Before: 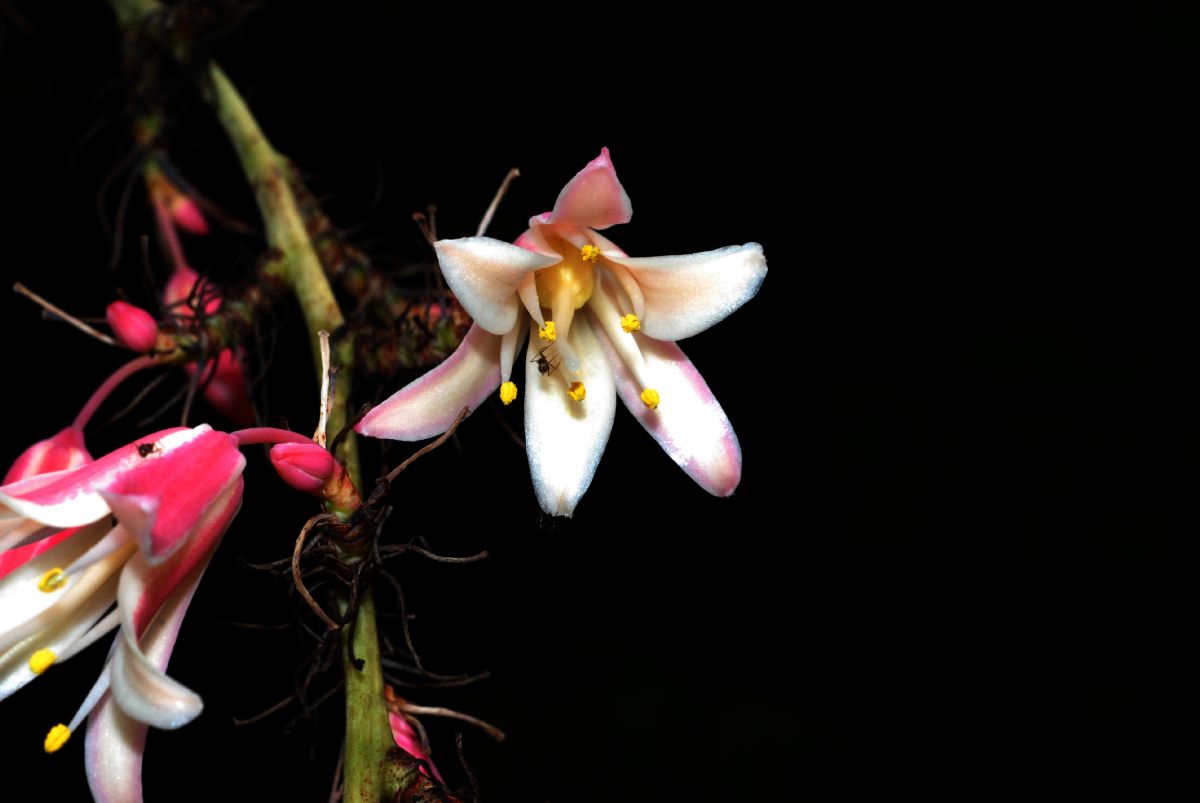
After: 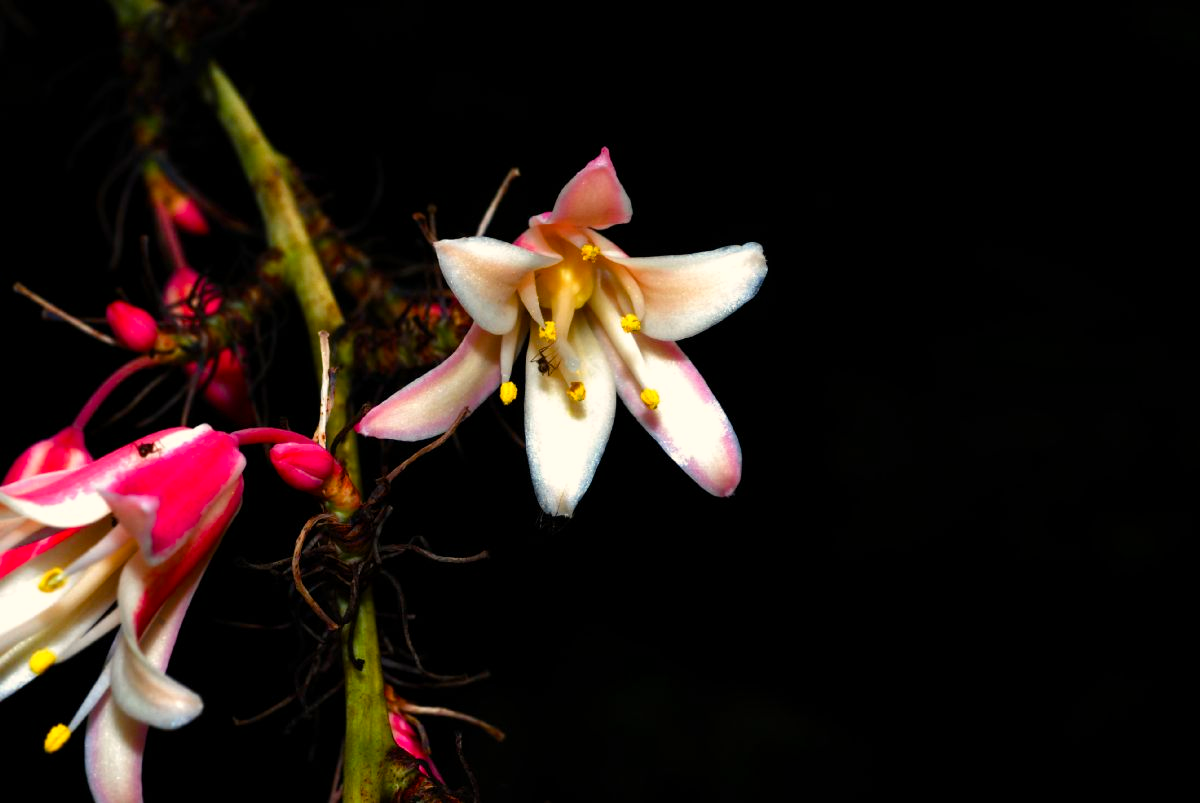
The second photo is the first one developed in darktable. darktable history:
color balance rgb: highlights gain › chroma 3.026%, highlights gain › hue 76.07°, linear chroma grading › global chroma 9.966%, perceptual saturation grading › global saturation 20%, perceptual saturation grading › highlights -25.275%, perceptual saturation grading › shadows 25.575%
